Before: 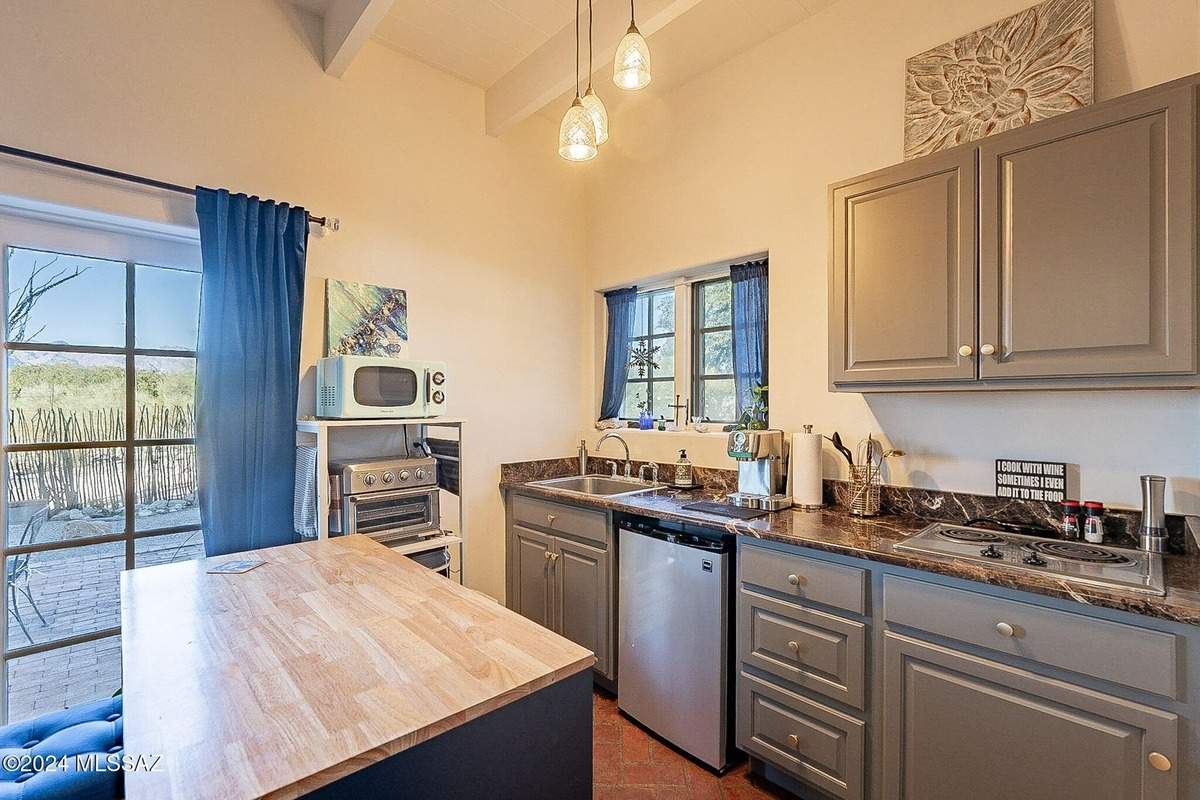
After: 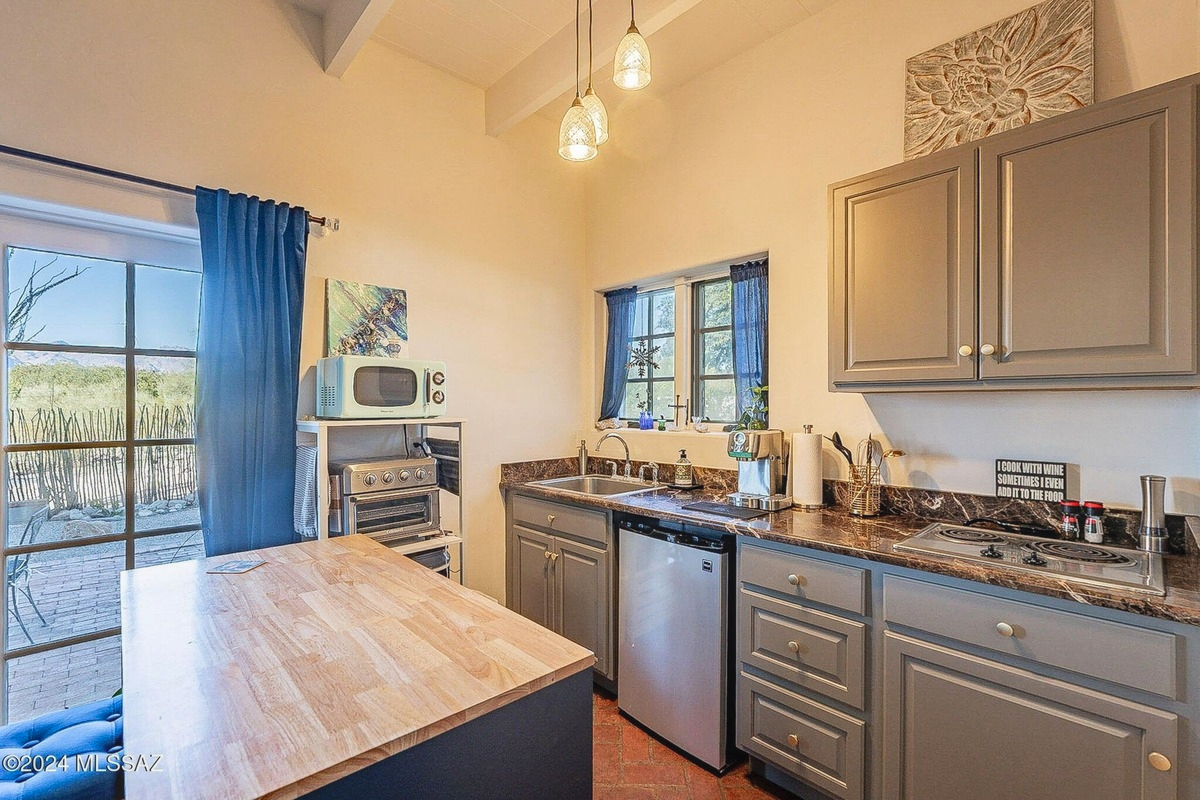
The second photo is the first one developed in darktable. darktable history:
contrast brightness saturation: contrast -0.098, brightness 0.041, saturation 0.08
local contrast: on, module defaults
